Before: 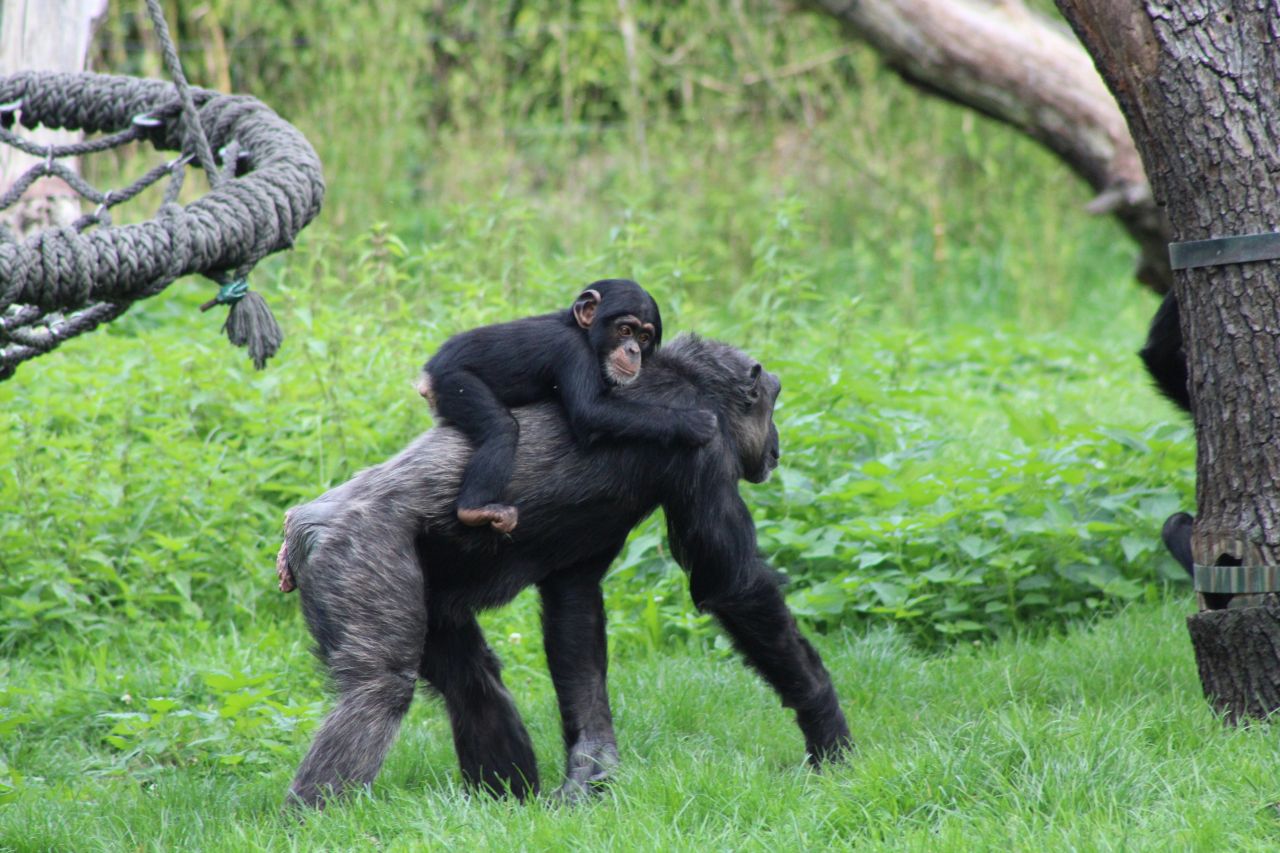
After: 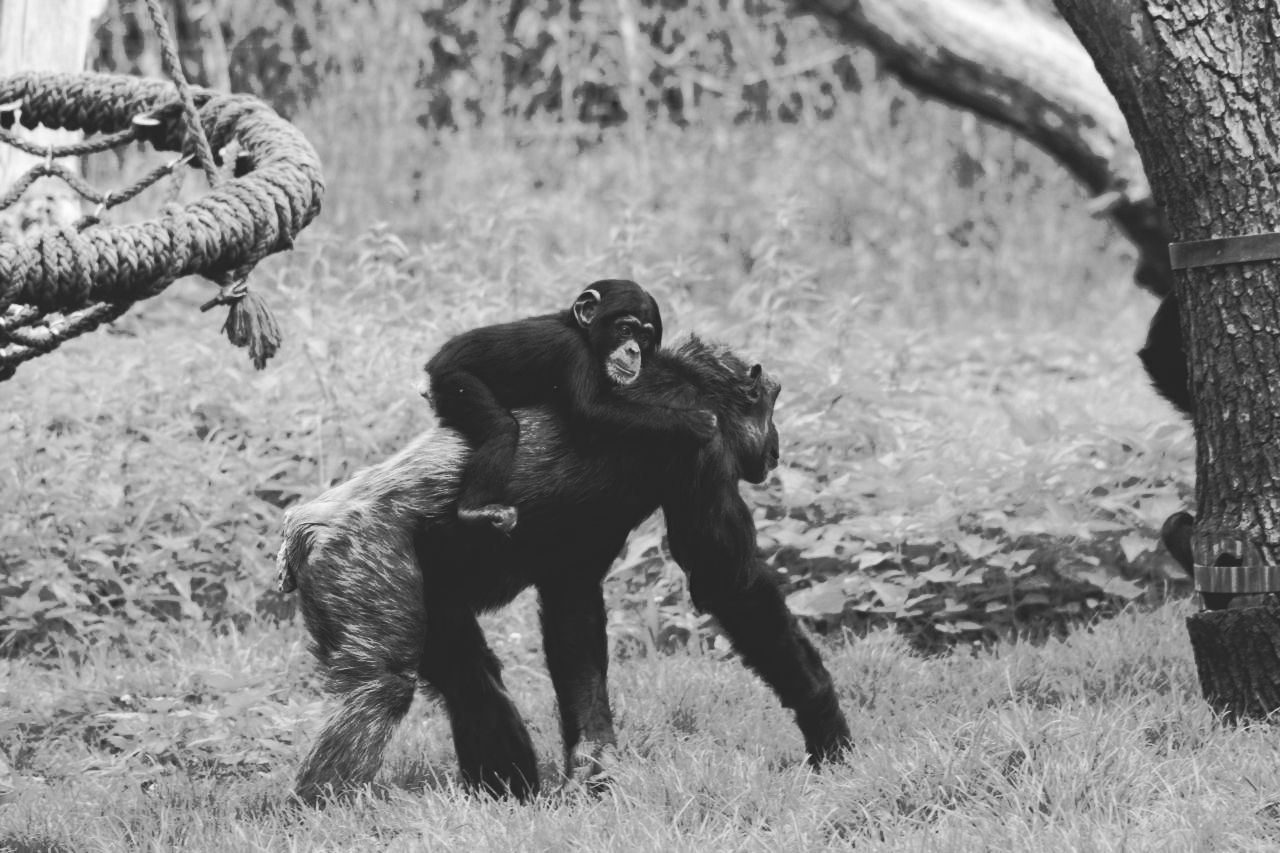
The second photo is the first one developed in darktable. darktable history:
tone curve: curves: ch0 [(0, 0) (0.003, 0.003) (0.011, 0.011) (0.025, 0.024) (0.044, 0.042) (0.069, 0.066) (0.1, 0.095) (0.136, 0.129) (0.177, 0.168) (0.224, 0.213) (0.277, 0.263) (0.335, 0.318) (0.399, 0.378) (0.468, 0.444) (0.543, 0.612) (0.623, 0.68) (0.709, 0.753) (0.801, 0.831) (0.898, 0.913) (1, 1)], preserve colors none
color look up table: target L [93.4, 87.05, 85.63, 80.61, 78.44, 75.15, 63.23, 54.76, 41.14, 22.16, 16.11, 200, 100, 76.98, 72.58, 63.23, 61.33, 48.04, 52.01, 48.44, 35.72, 31.46, 32.75, 22.62, 16.11, 16.11, 90.59, 69.24, 77.35, 63.99, 84.56, 69.24, 81.69, 64.36, 68.5, 42.78, 76.62, 55.93, 39.07, 34.03, 25.32, 39.49, 26.21, 17.06, 16.59, 90.94, 75.52, 50.83, 34.88], target a [0 ×49], target b [0 ×49], num patches 49
